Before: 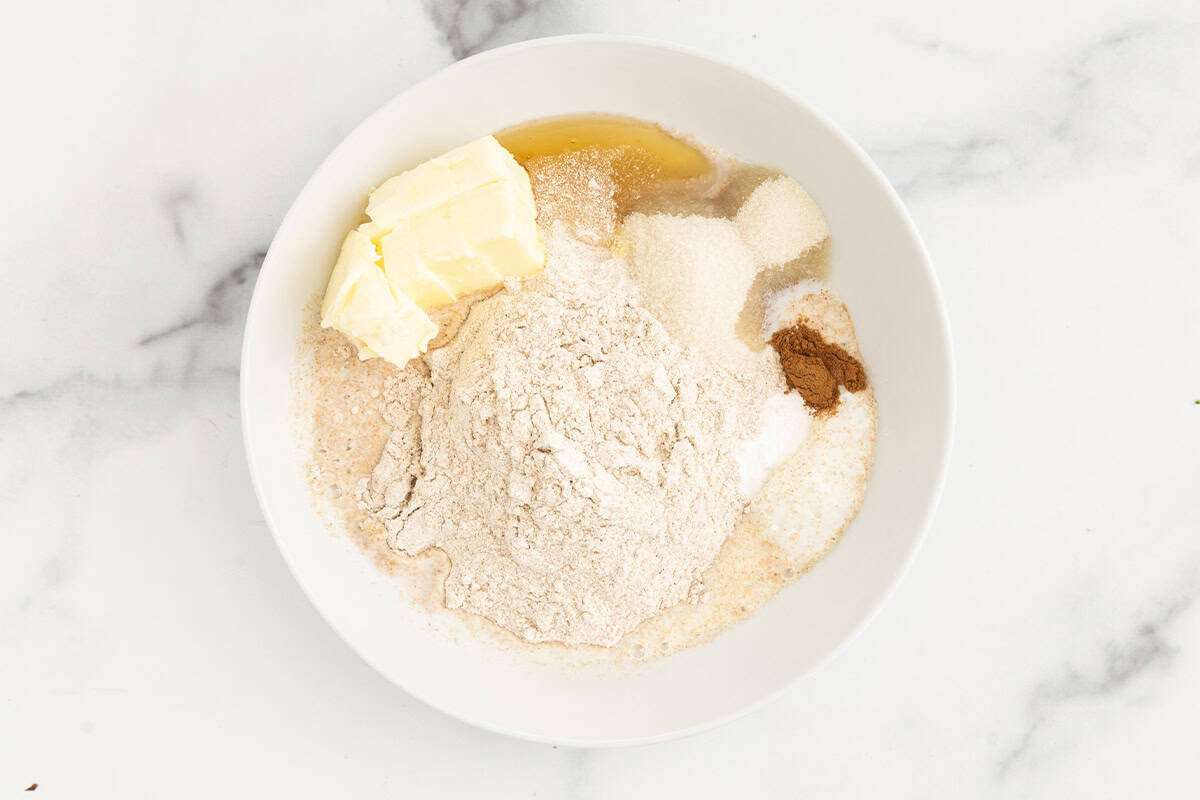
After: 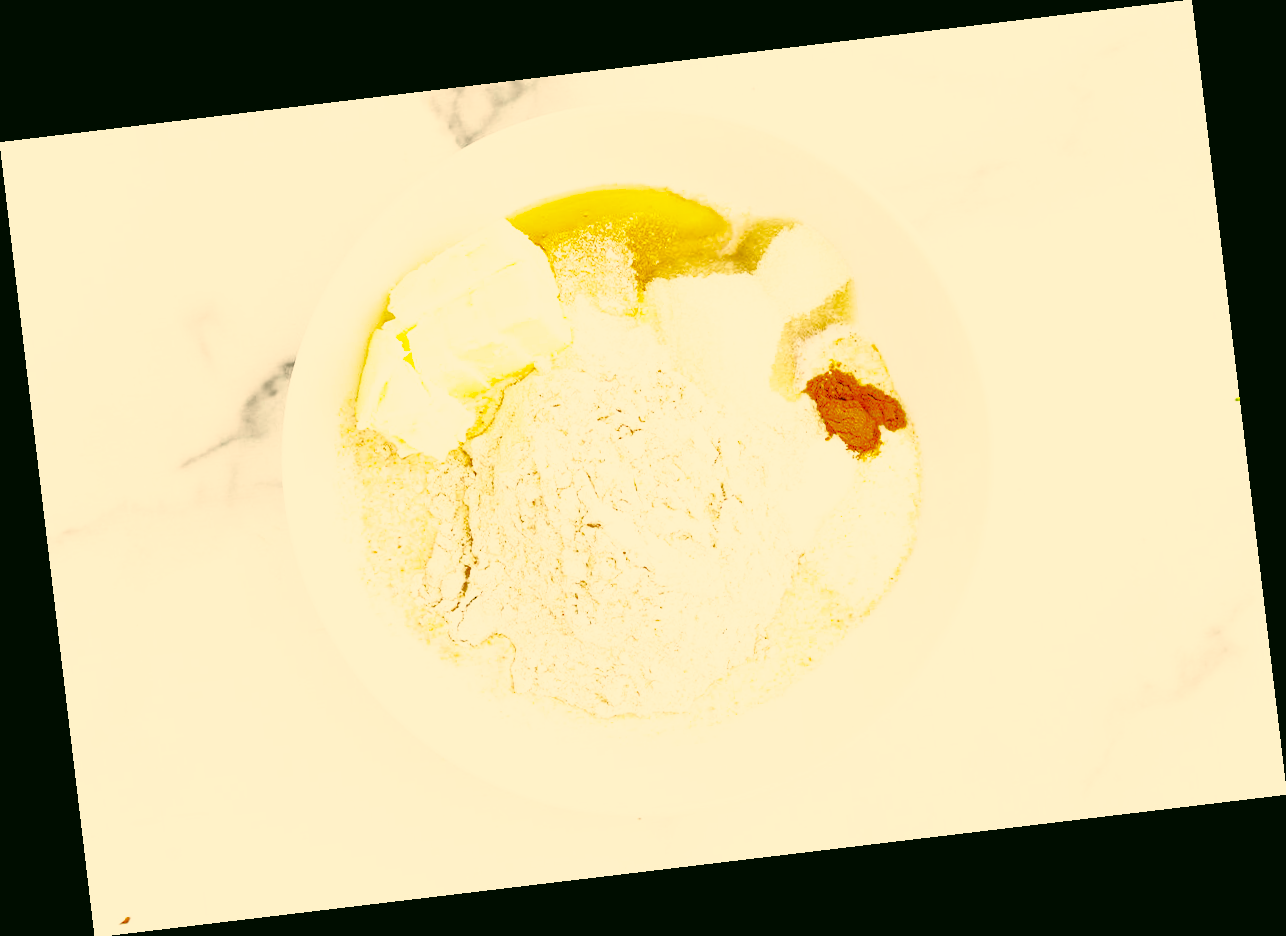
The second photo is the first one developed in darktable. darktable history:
rotate and perspective: rotation -6.83°, automatic cropping off
contrast brightness saturation: contrast 0.03, brightness -0.04
exposure: compensate highlight preservation false
shadows and highlights: shadows -20, white point adjustment -2, highlights -35
color correction: highlights a* 5.3, highlights b* 24.26, shadows a* -15.58, shadows b* 4.02
tone curve: curves: ch0 [(0, 0) (0.004, 0.008) (0.077, 0.156) (0.169, 0.29) (0.774, 0.774) (1, 1)], color space Lab, linked channels, preserve colors none
color balance rgb: perceptual saturation grading › global saturation 30%, global vibrance 20%
base curve: curves: ch0 [(0, 0) (0.007, 0.004) (0.027, 0.03) (0.046, 0.07) (0.207, 0.54) (0.442, 0.872) (0.673, 0.972) (1, 1)], preserve colors none
